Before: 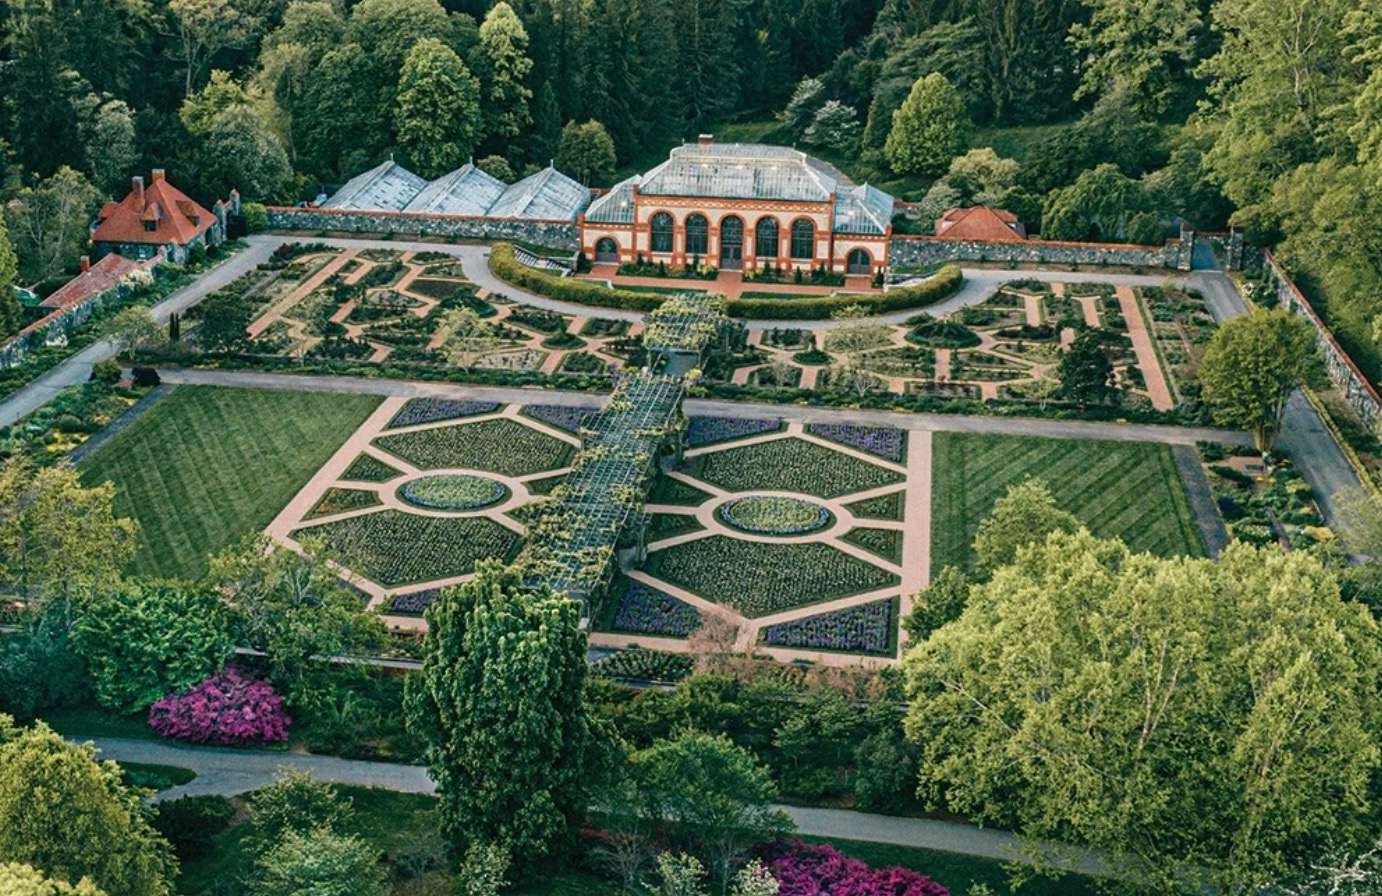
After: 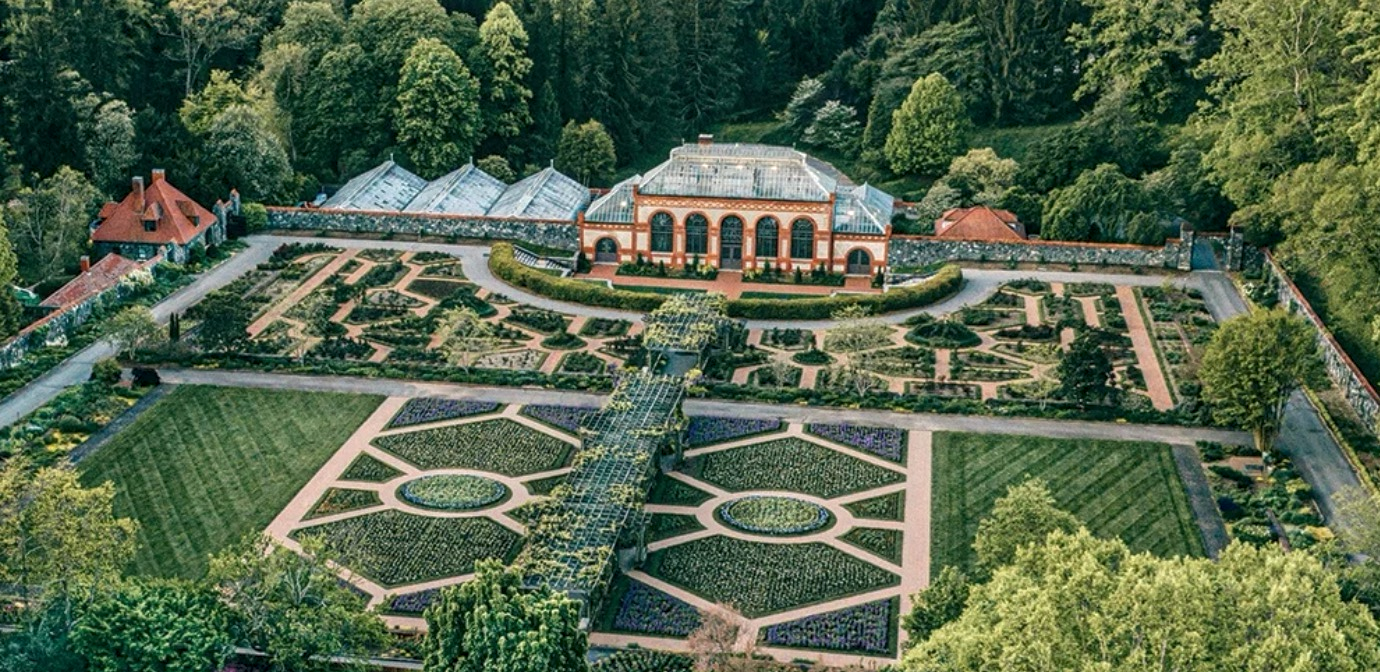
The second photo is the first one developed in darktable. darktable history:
local contrast: on, module defaults
crop: bottom 24.967%
